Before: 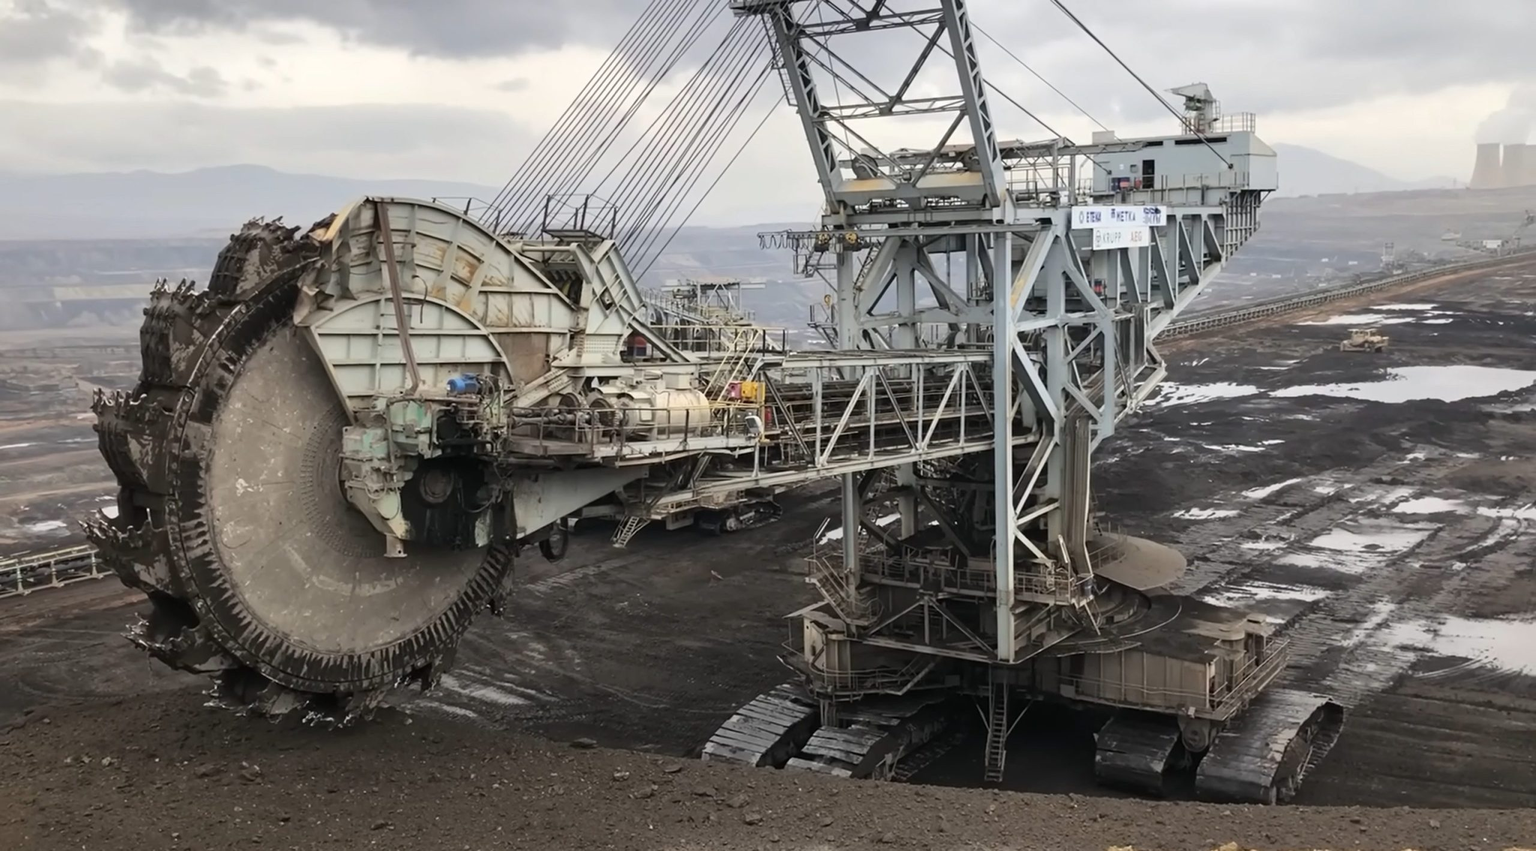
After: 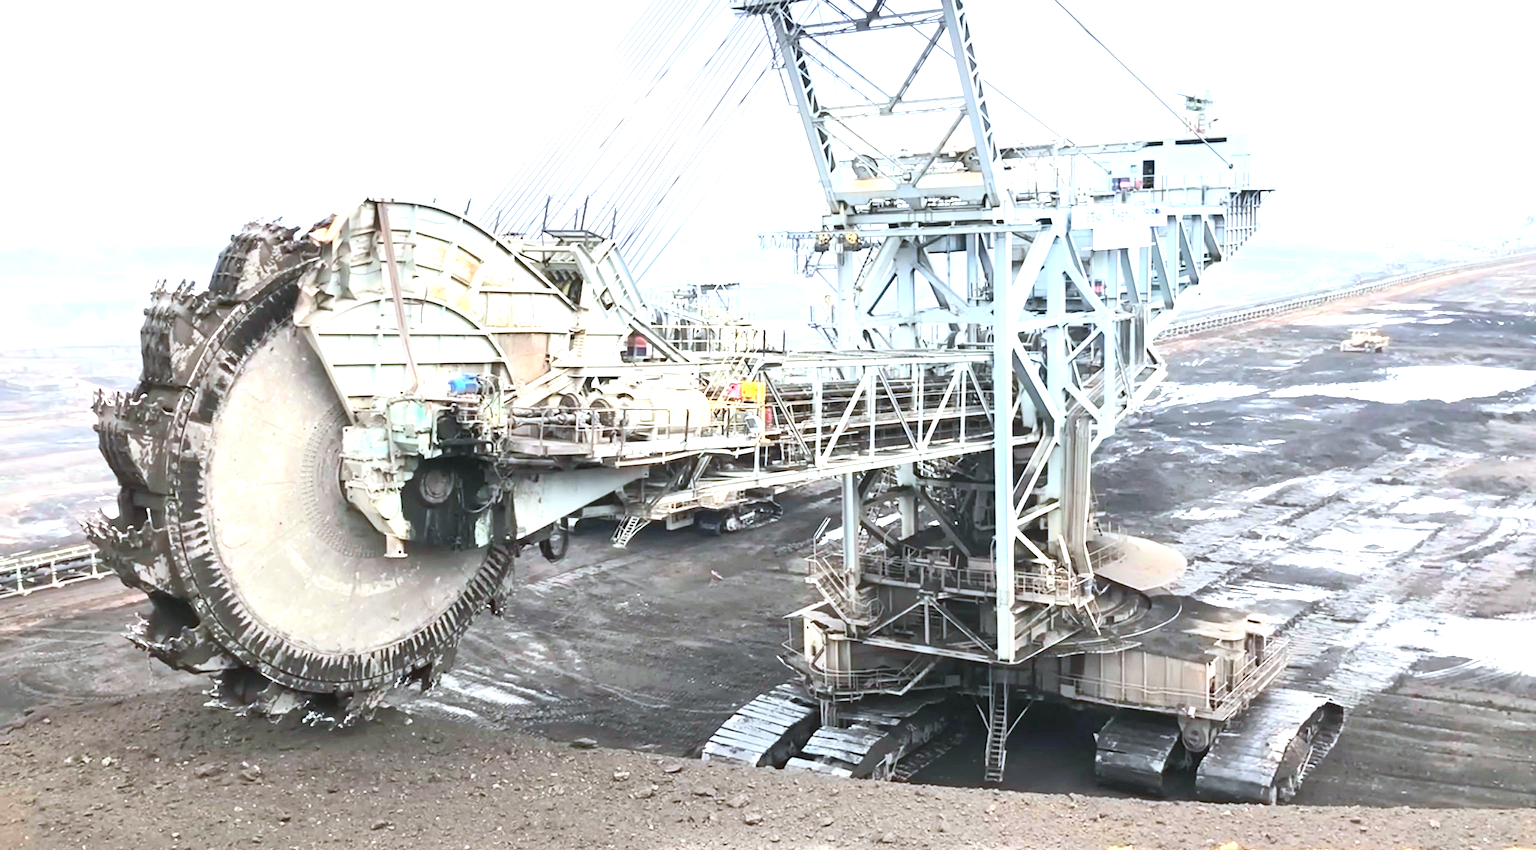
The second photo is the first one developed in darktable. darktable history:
contrast brightness saturation: contrast 0.205, brightness 0.156, saturation 0.216
exposure: exposure 2.004 EV, compensate highlight preservation false
color correction: highlights a* -3.73, highlights b* -10.71
